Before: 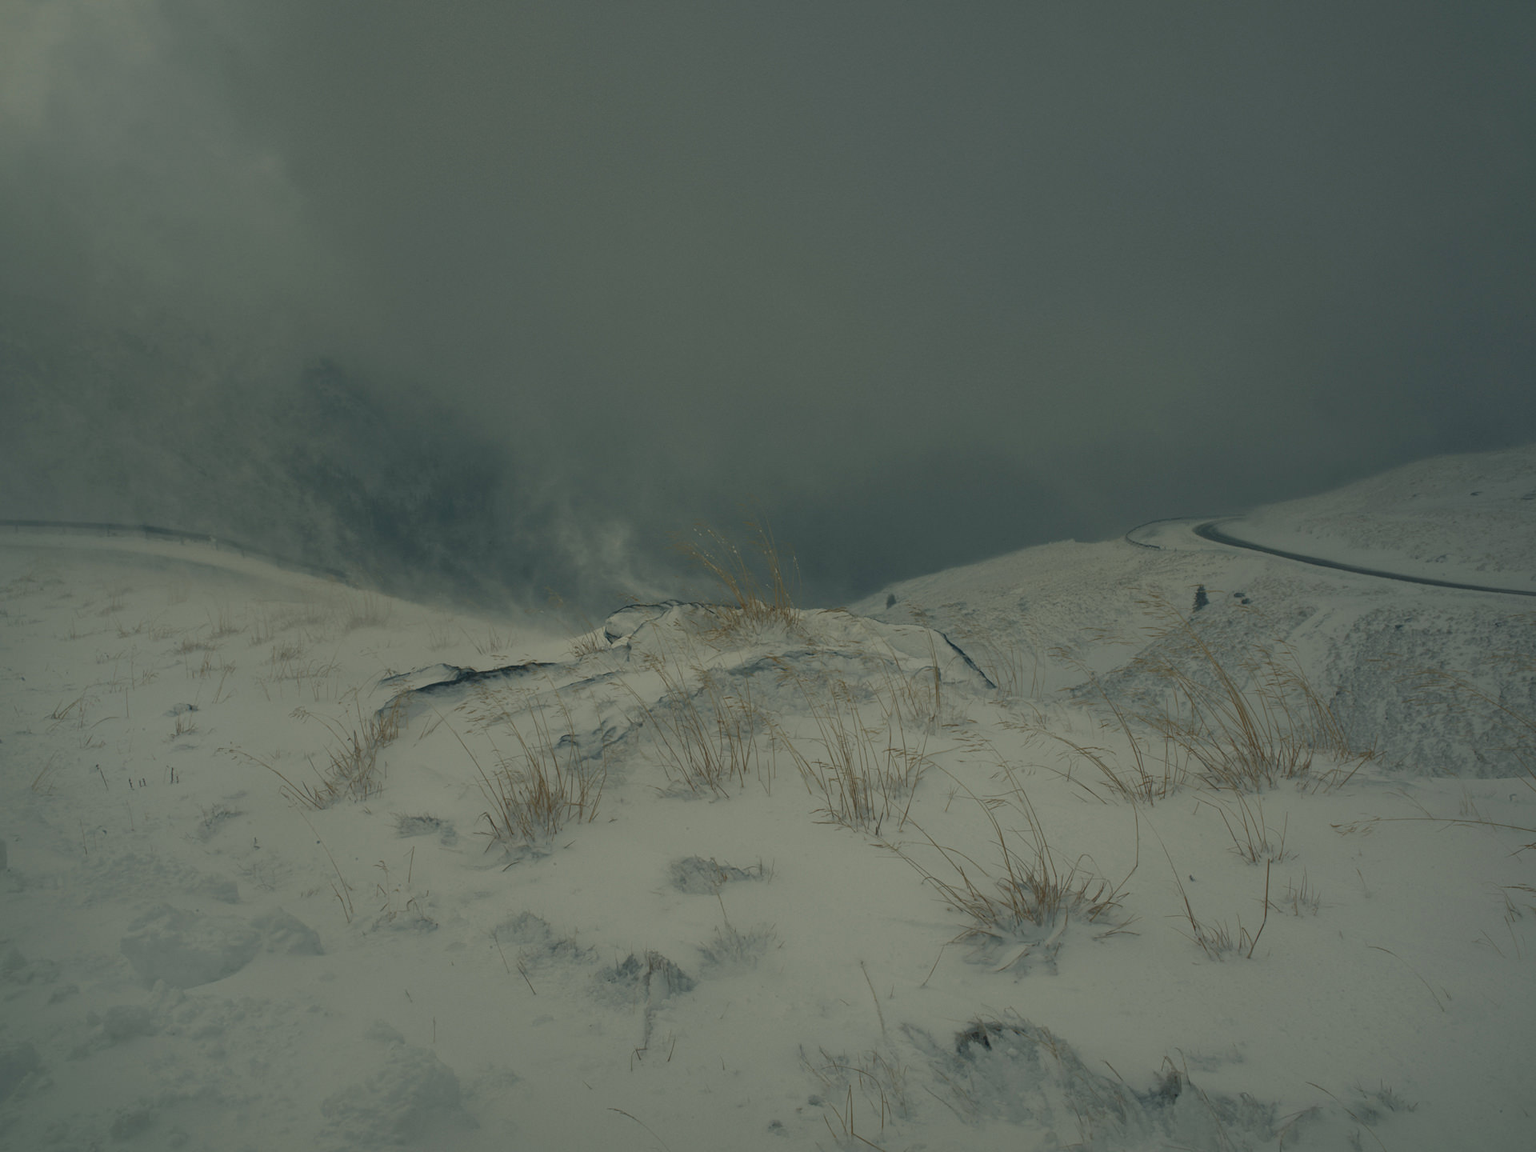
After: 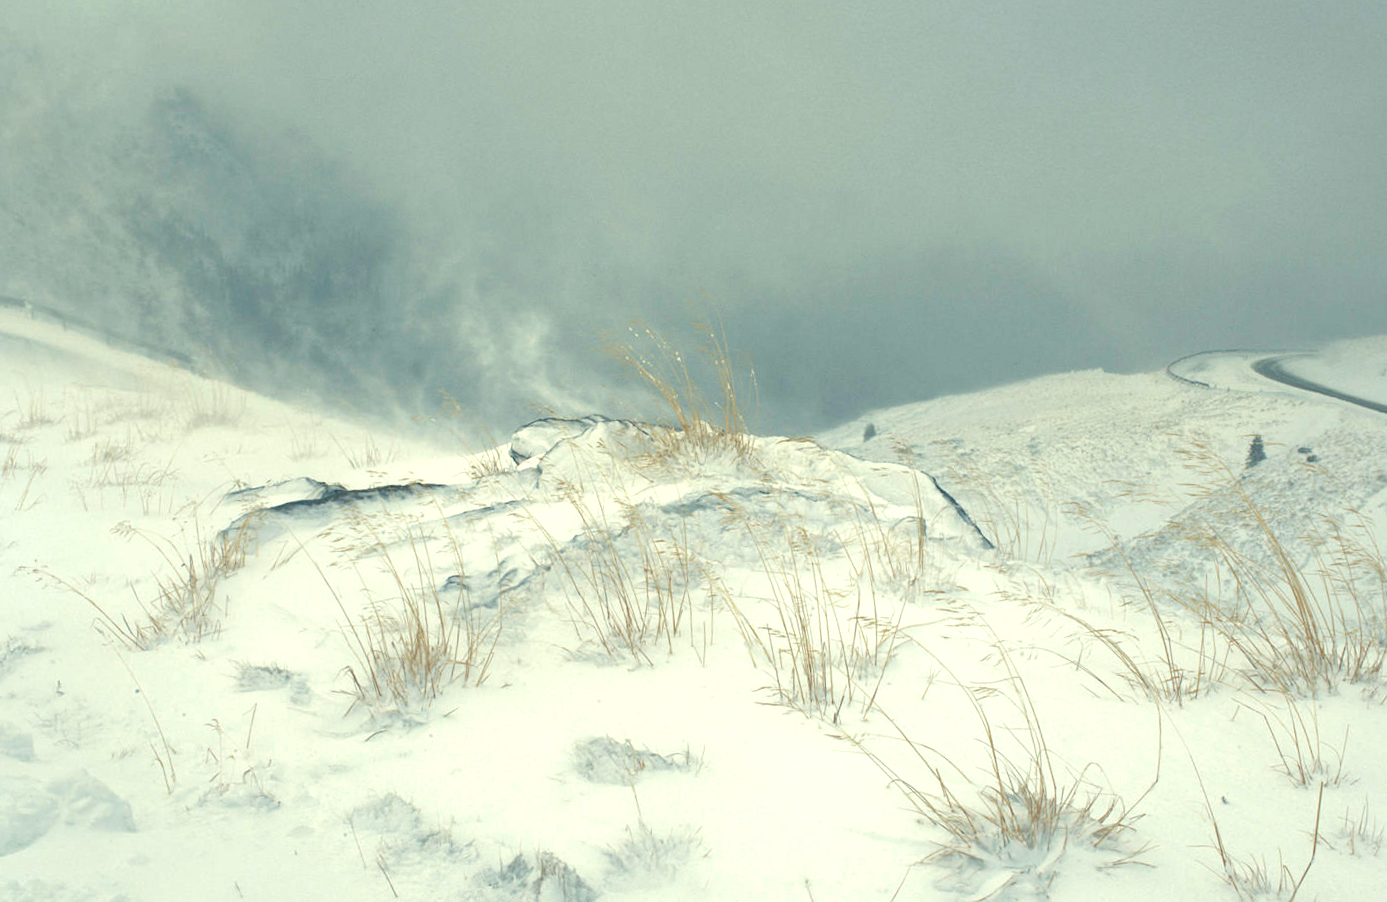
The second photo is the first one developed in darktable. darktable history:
exposure: exposure 2.207 EV, compensate highlight preservation false
crop and rotate: angle -3.37°, left 9.79%, top 20.73%, right 12.42%, bottom 11.82%
